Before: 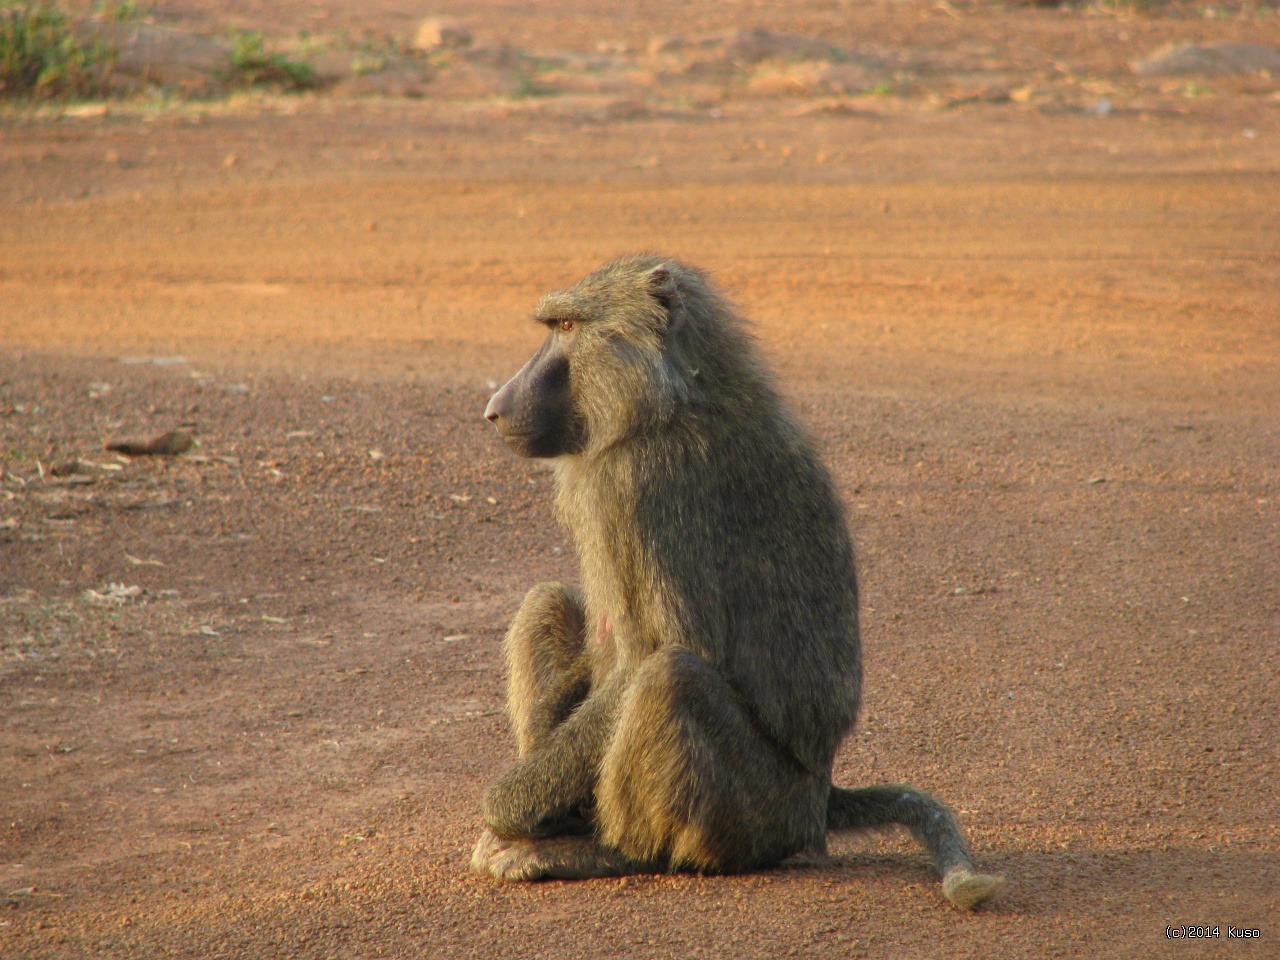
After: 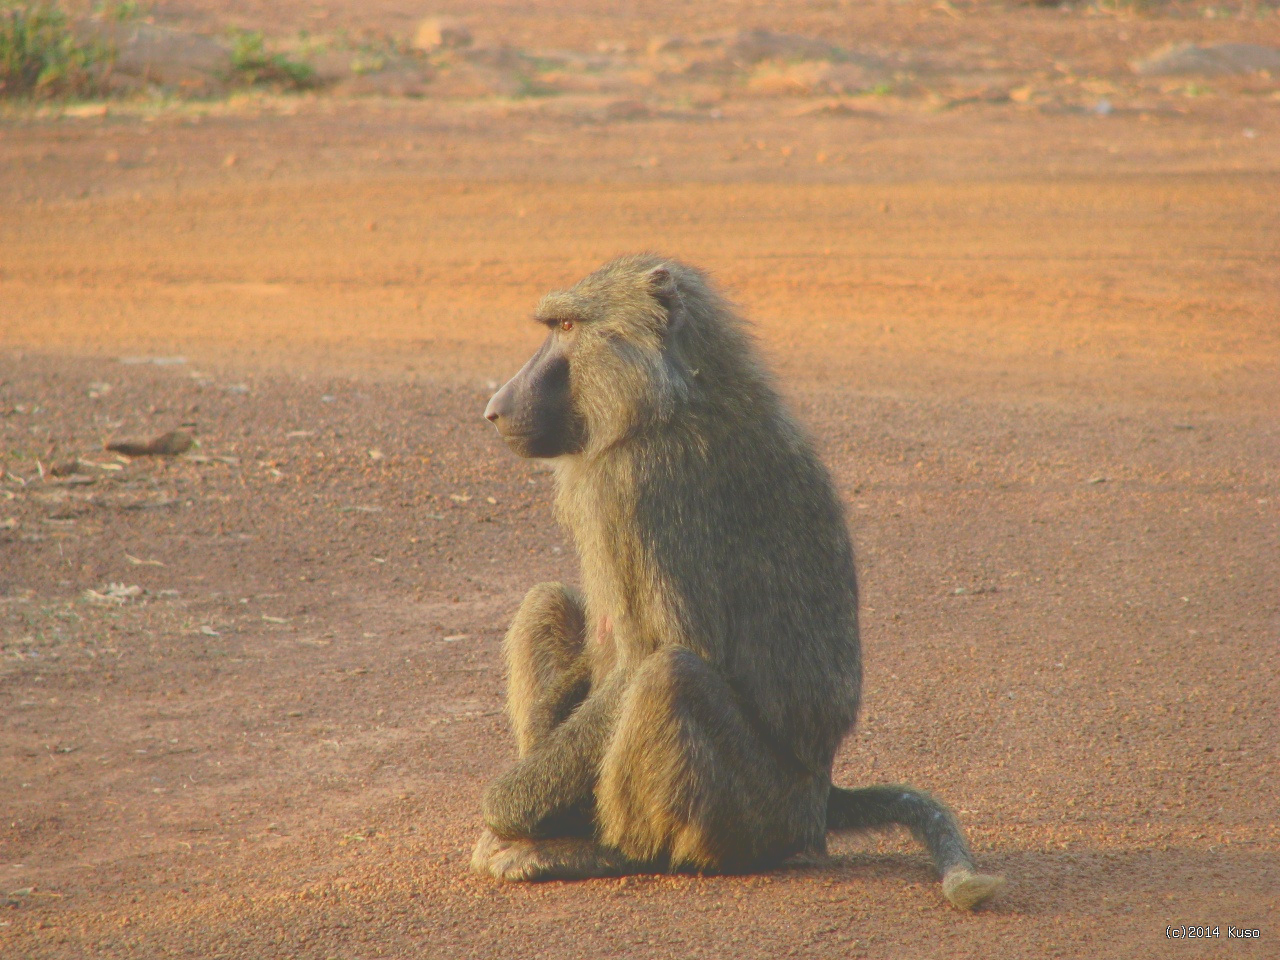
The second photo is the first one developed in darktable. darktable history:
tone curve: curves: ch0 [(0, 0) (0.003, 0.277) (0.011, 0.277) (0.025, 0.279) (0.044, 0.282) (0.069, 0.286) (0.1, 0.289) (0.136, 0.294) (0.177, 0.318) (0.224, 0.345) (0.277, 0.379) (0.335, 0.425) (0.399, 0.481) (0.468, 0.542) (0.543, 0.594) (0.623, 0.662) (0.709, 0.731) (0.801, 0.792) (0.898, 0.851) (1, 1)], color space Lab, independent channels, preserve colors none
